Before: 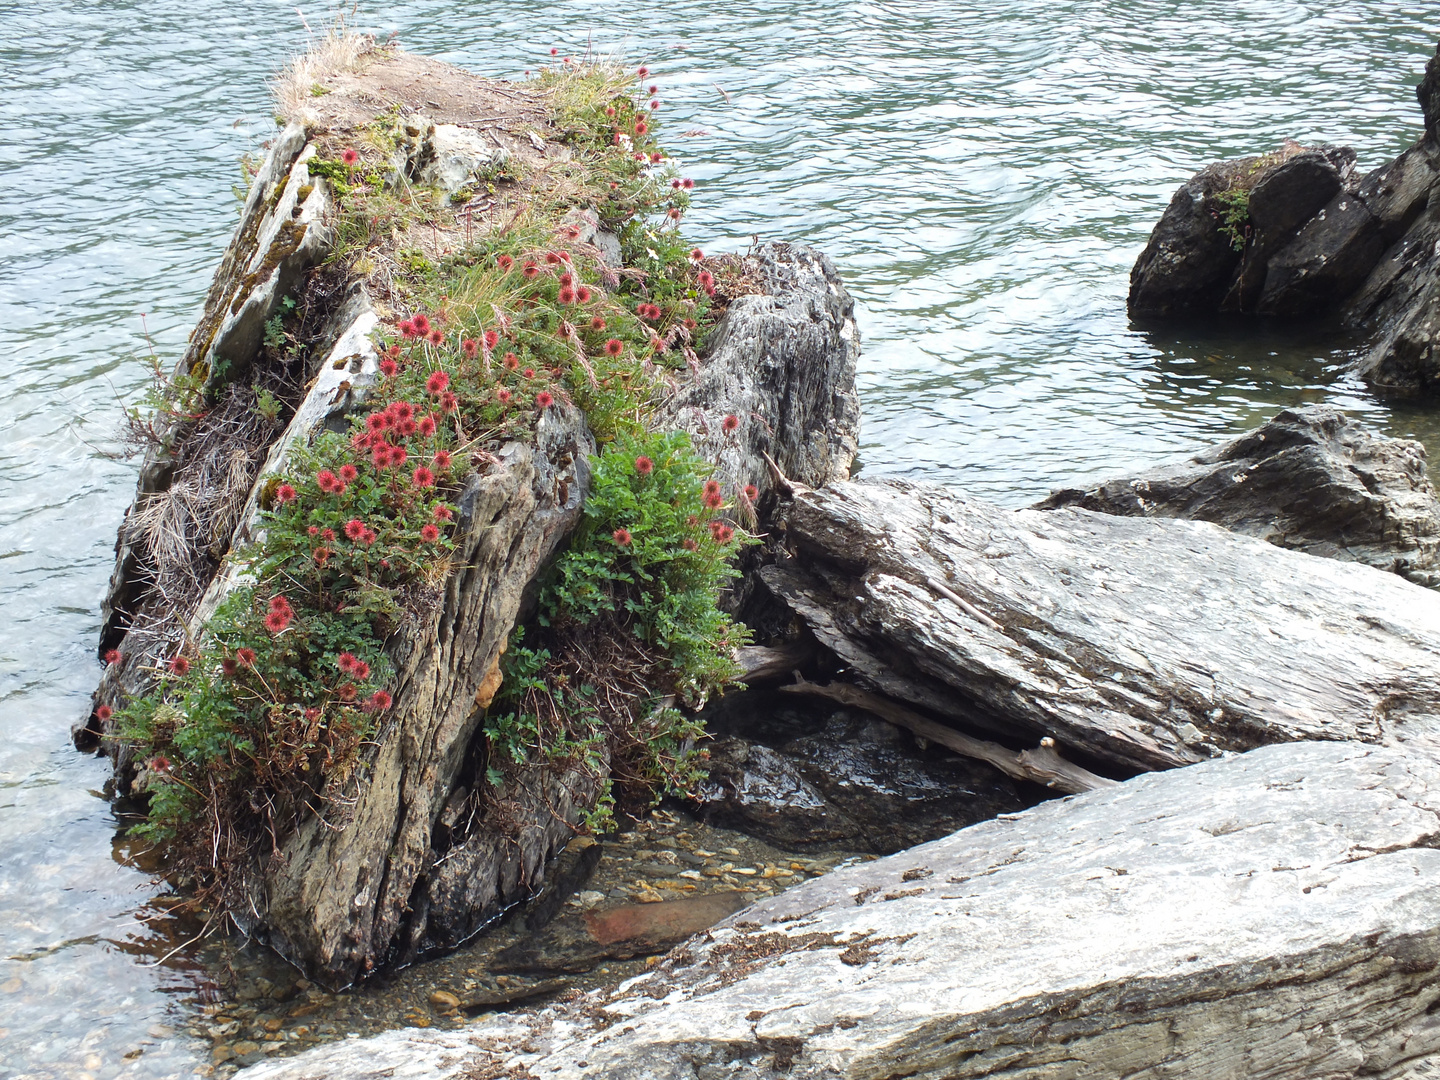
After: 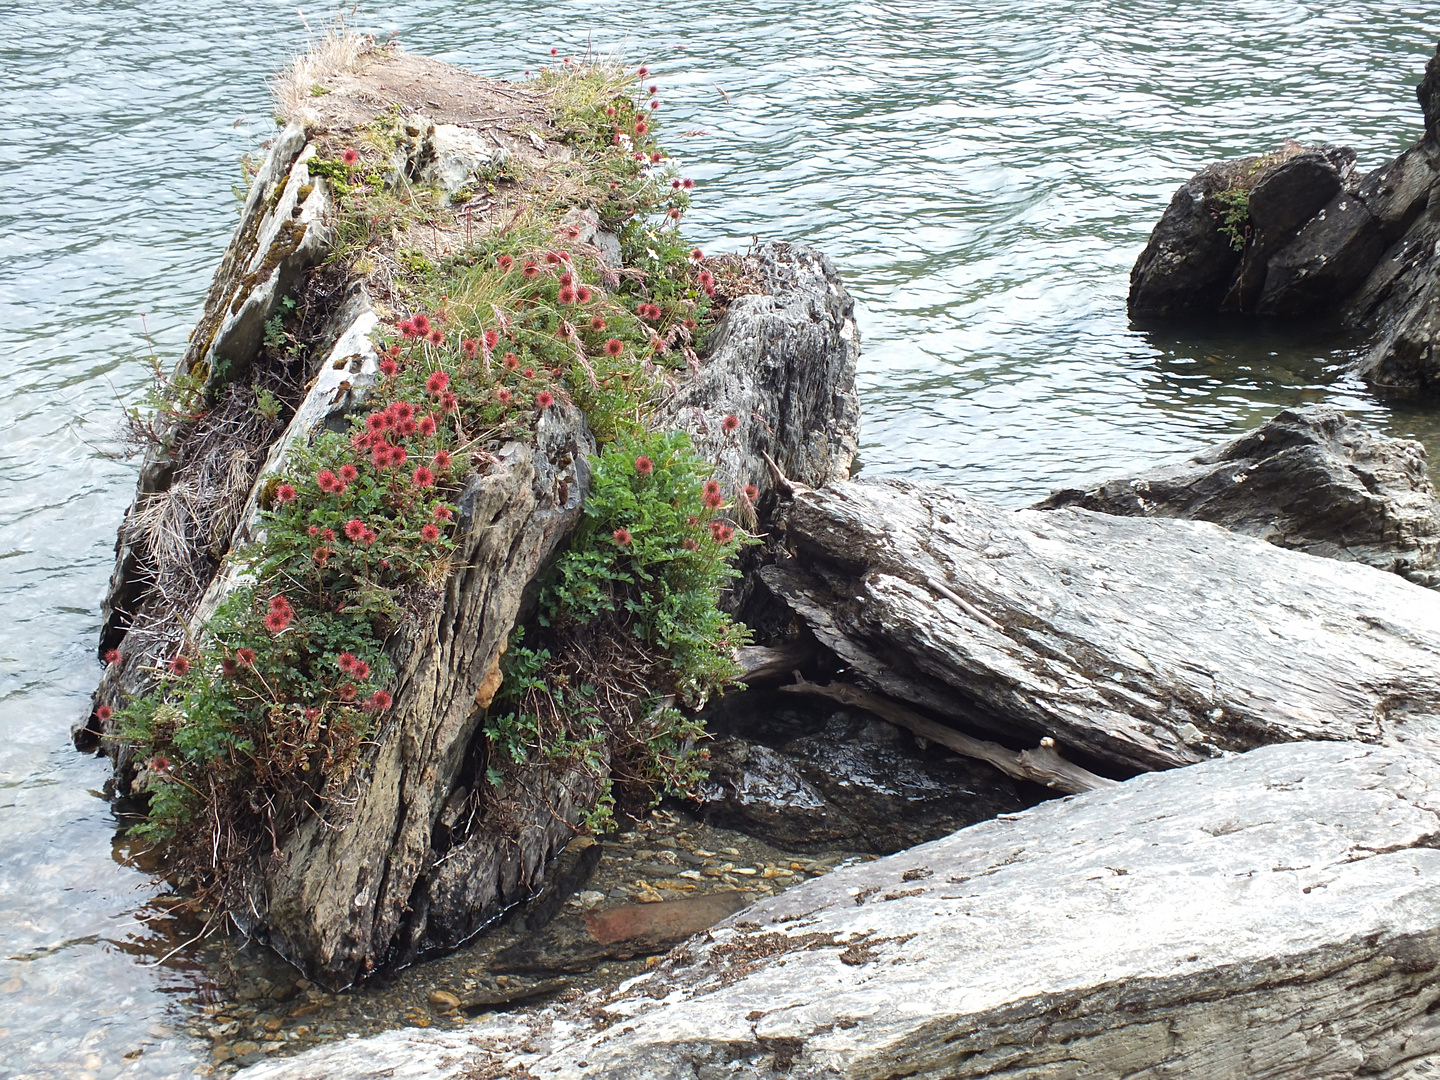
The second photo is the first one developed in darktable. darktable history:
sharpen: amount 0.204
contrast brightness saturation: saturation -0.059
color correction: highlights b* 0.001, saturation 0.984
